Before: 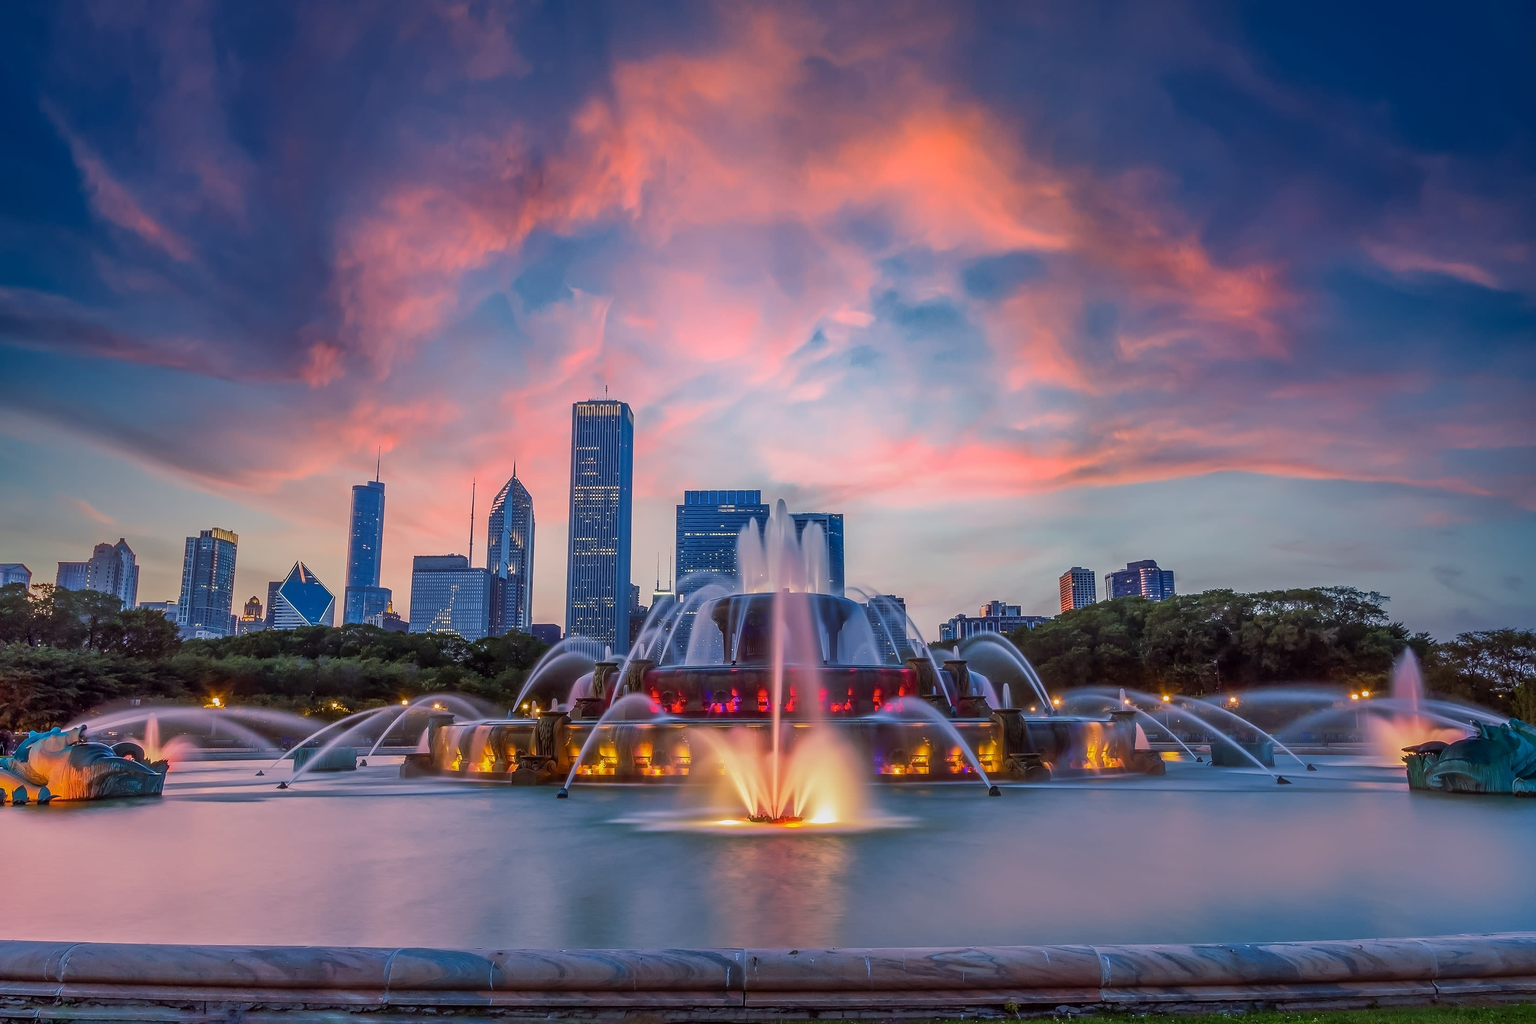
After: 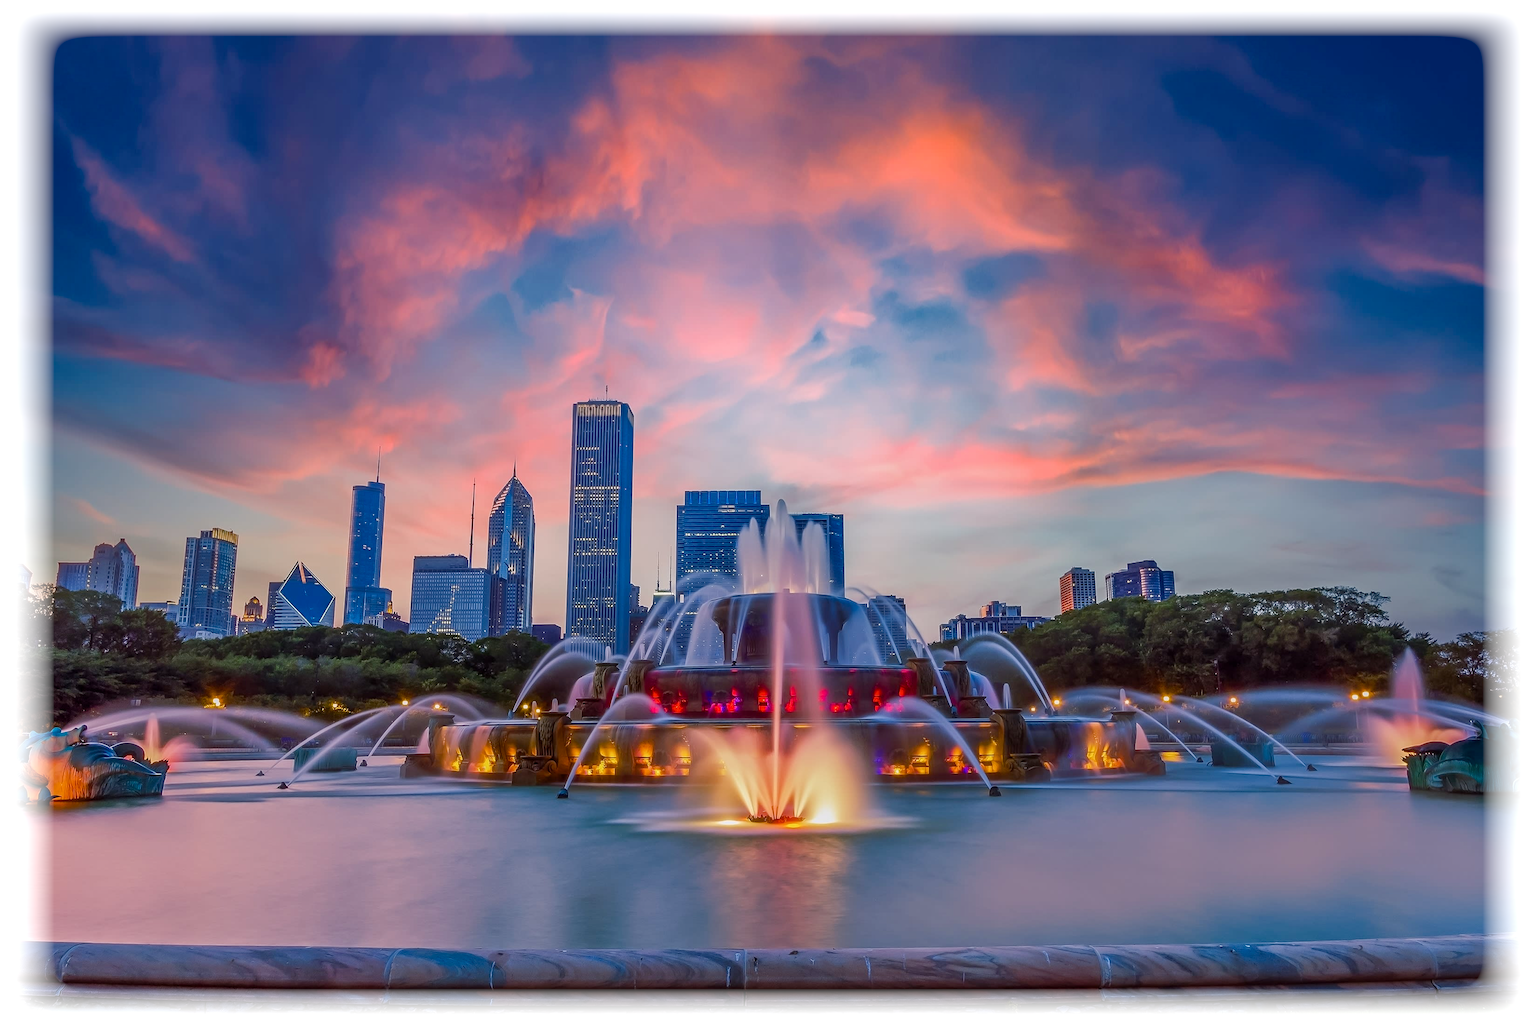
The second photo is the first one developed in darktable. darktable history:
color balance rgb: perceptual saturation grading › global saturation 20%, perceptual saturation grading › highlights -25%, perceptual saturation grading › shadows 25%
vignetting: fall-off start 93%, fall-off radius 5%, brightness 1, saturation -0.49, automatic ratio true, width/height ratio 1.332, shape 0.04, unbound false
